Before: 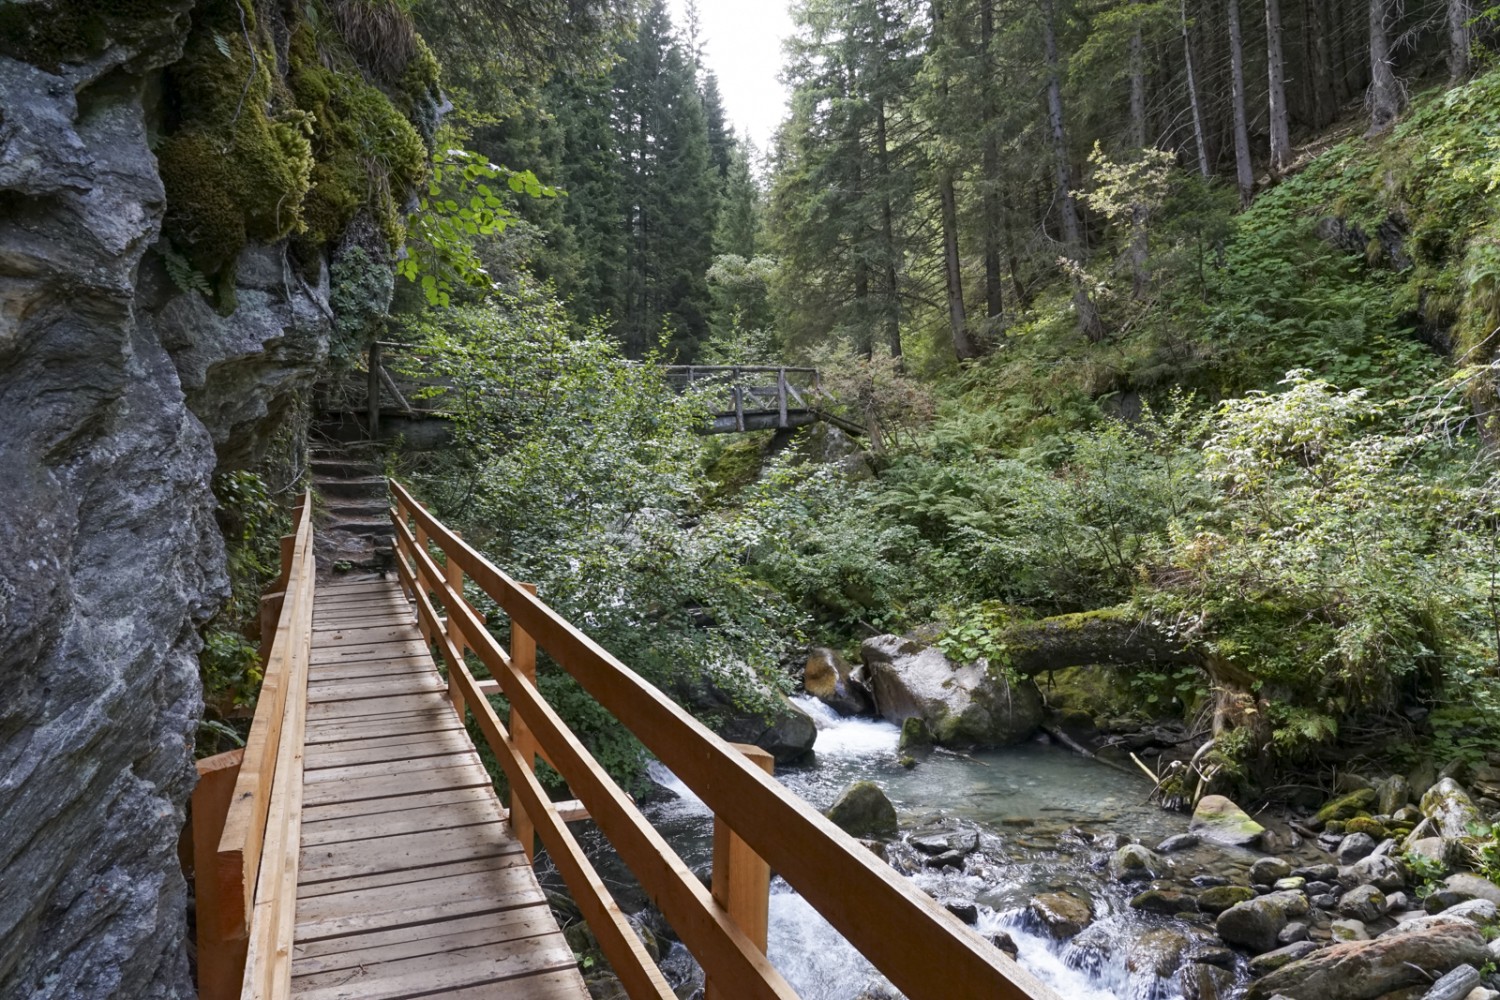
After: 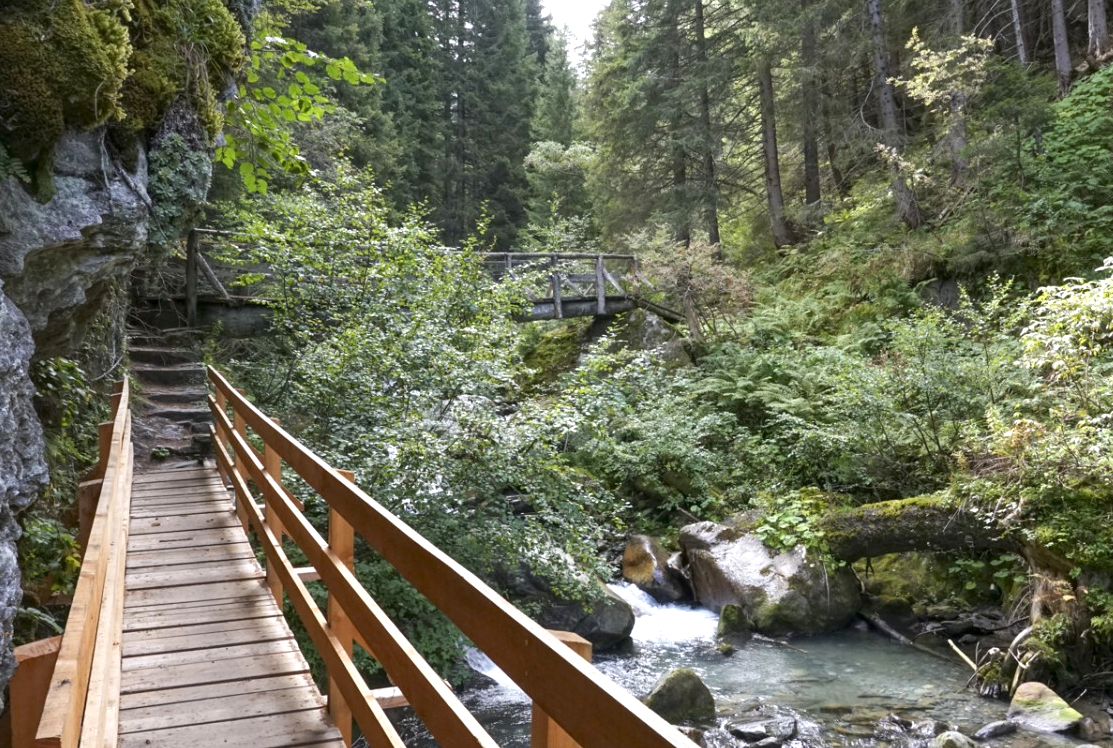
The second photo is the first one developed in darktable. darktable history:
exposure: exposure 0.497 EV, compensate highlight preservation false
crop and rotate: left 12.14%, top 11.339%, right 13.62%, bottom 13.772%
